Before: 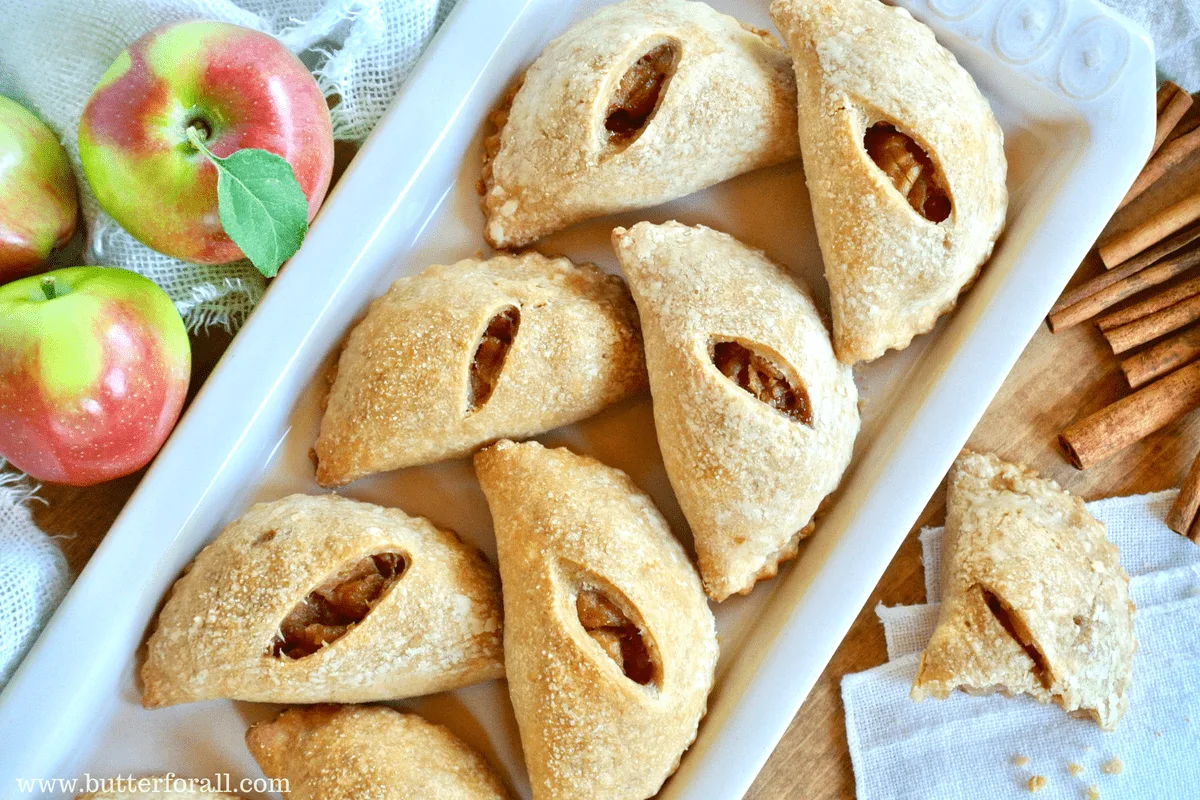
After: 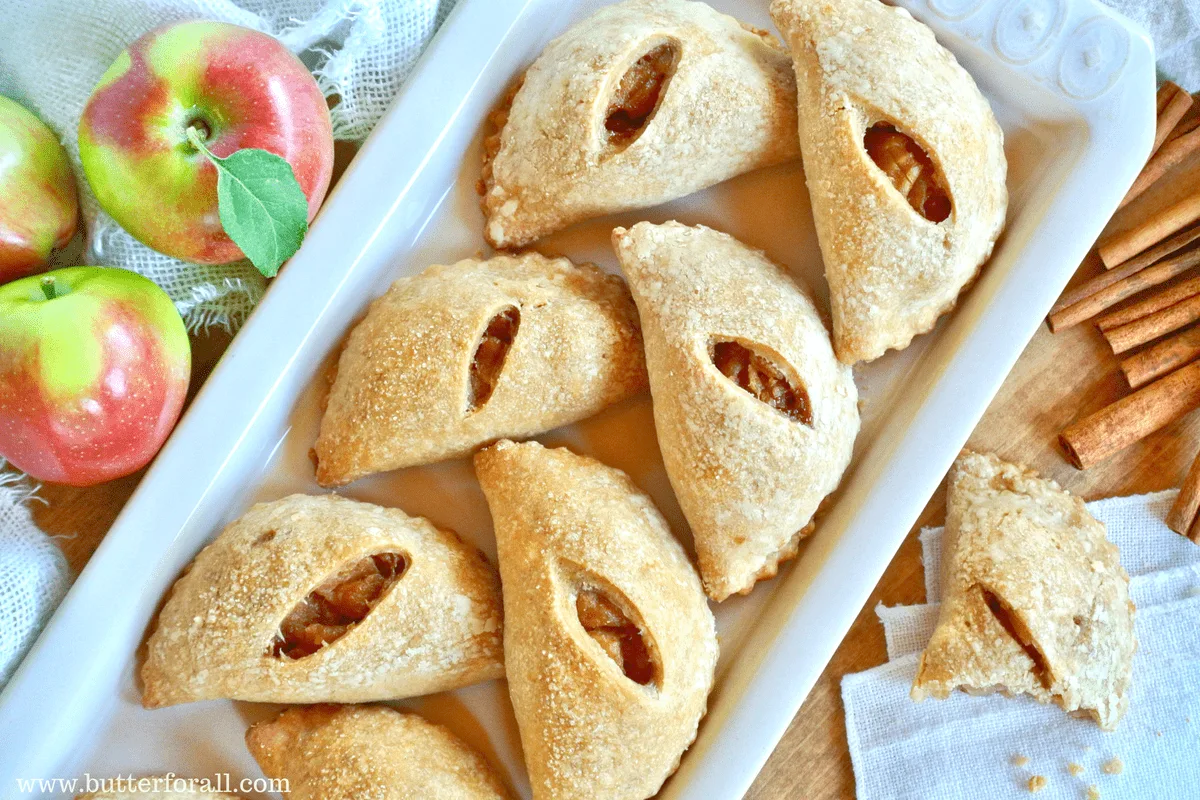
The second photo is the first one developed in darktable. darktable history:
tone equalizer: -7 EV 0.151 EV, -6 EV 0.603 EV, -5 EV 1.12 EV, -4 EV 1.32 EV, -3 EV 1.13 EV, -2 EV 0.6 EV, -1 EV 0.149 EV
